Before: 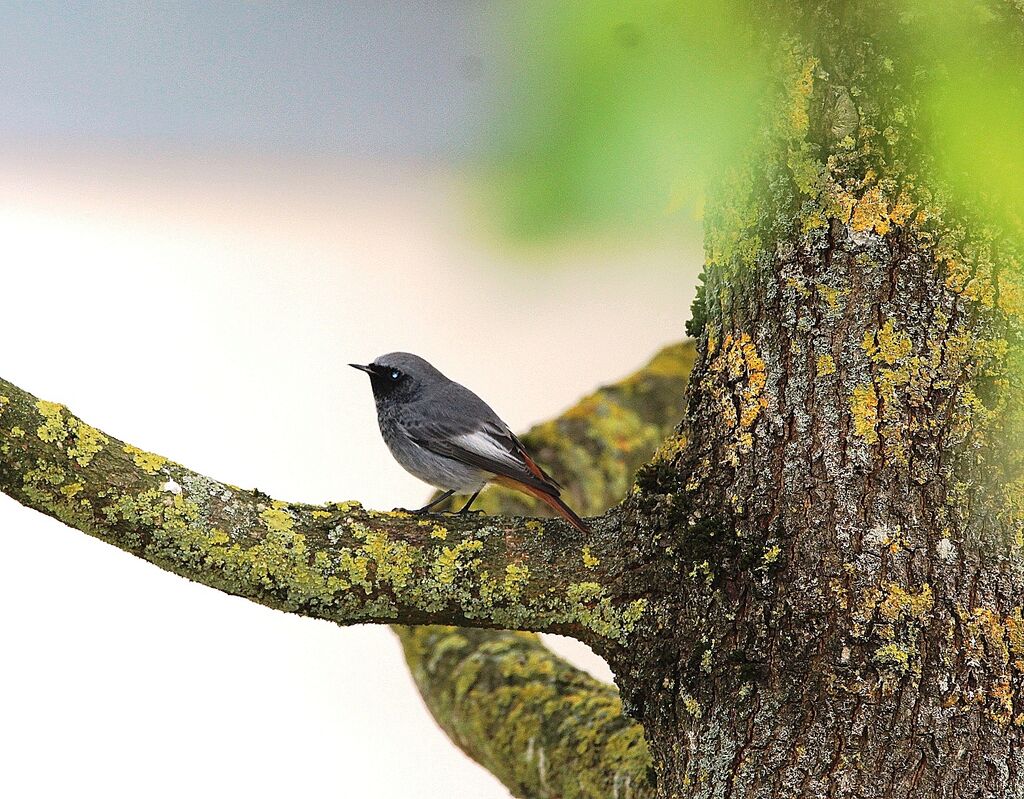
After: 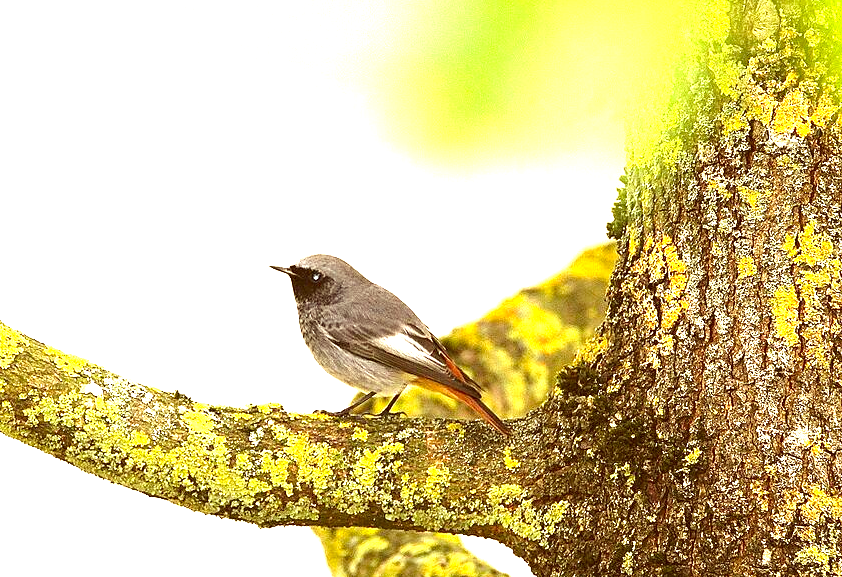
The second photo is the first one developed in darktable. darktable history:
exposure: black level correction 0, exposure 1.683 EV, compensate highlight preservation false
crop: left 7.741%, top 12.307%, right 9.95%, bottom 15.415%
color correction: highlights a* 1.09, highlights b* 23.62, shadows a* 15.34, shadows b* 24.3
